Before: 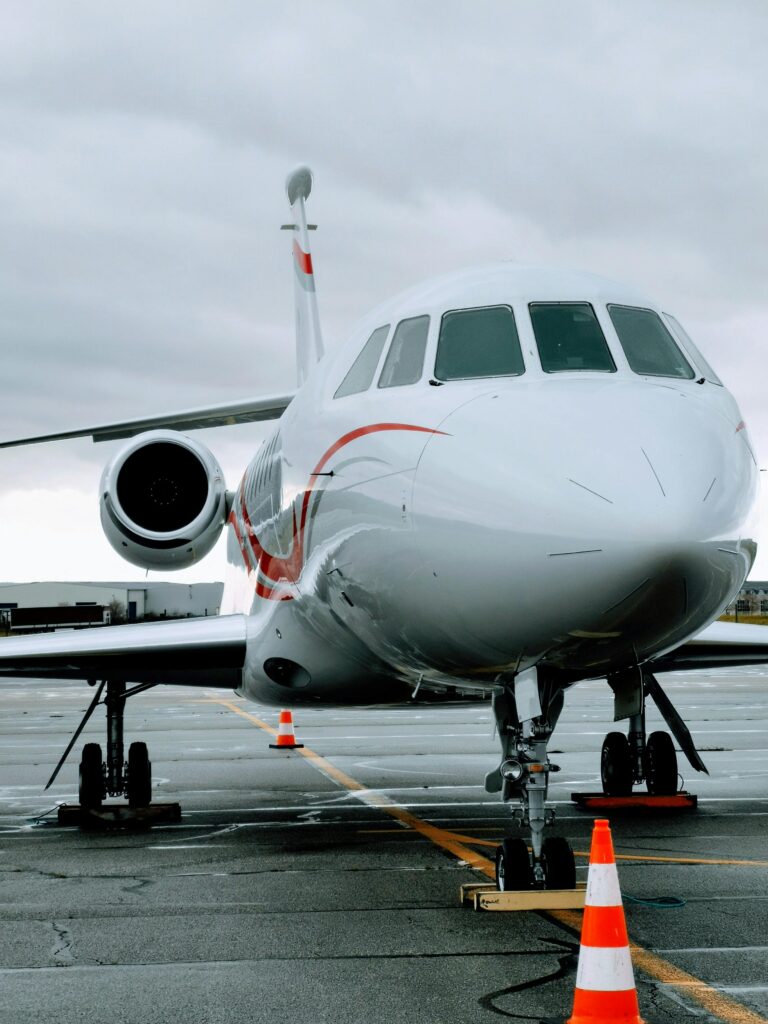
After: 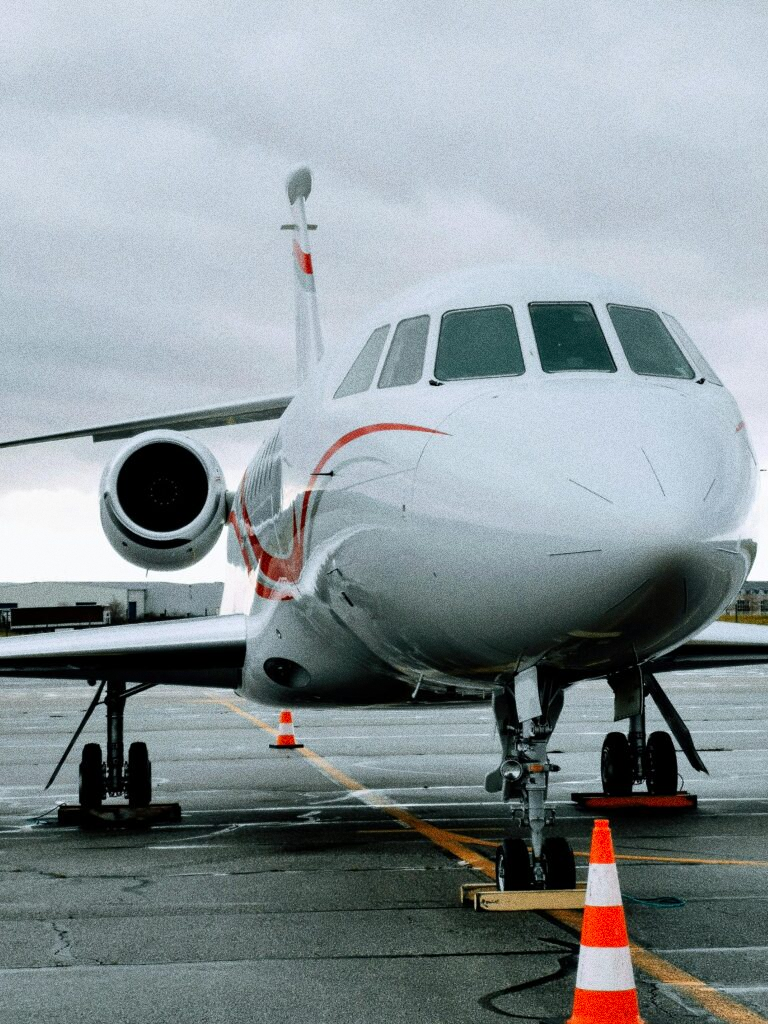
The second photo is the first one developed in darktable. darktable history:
exposure: exposure 0 EV, compensate highlight preservation false
grain: coarseness 0.09 ISO, strength 40%
